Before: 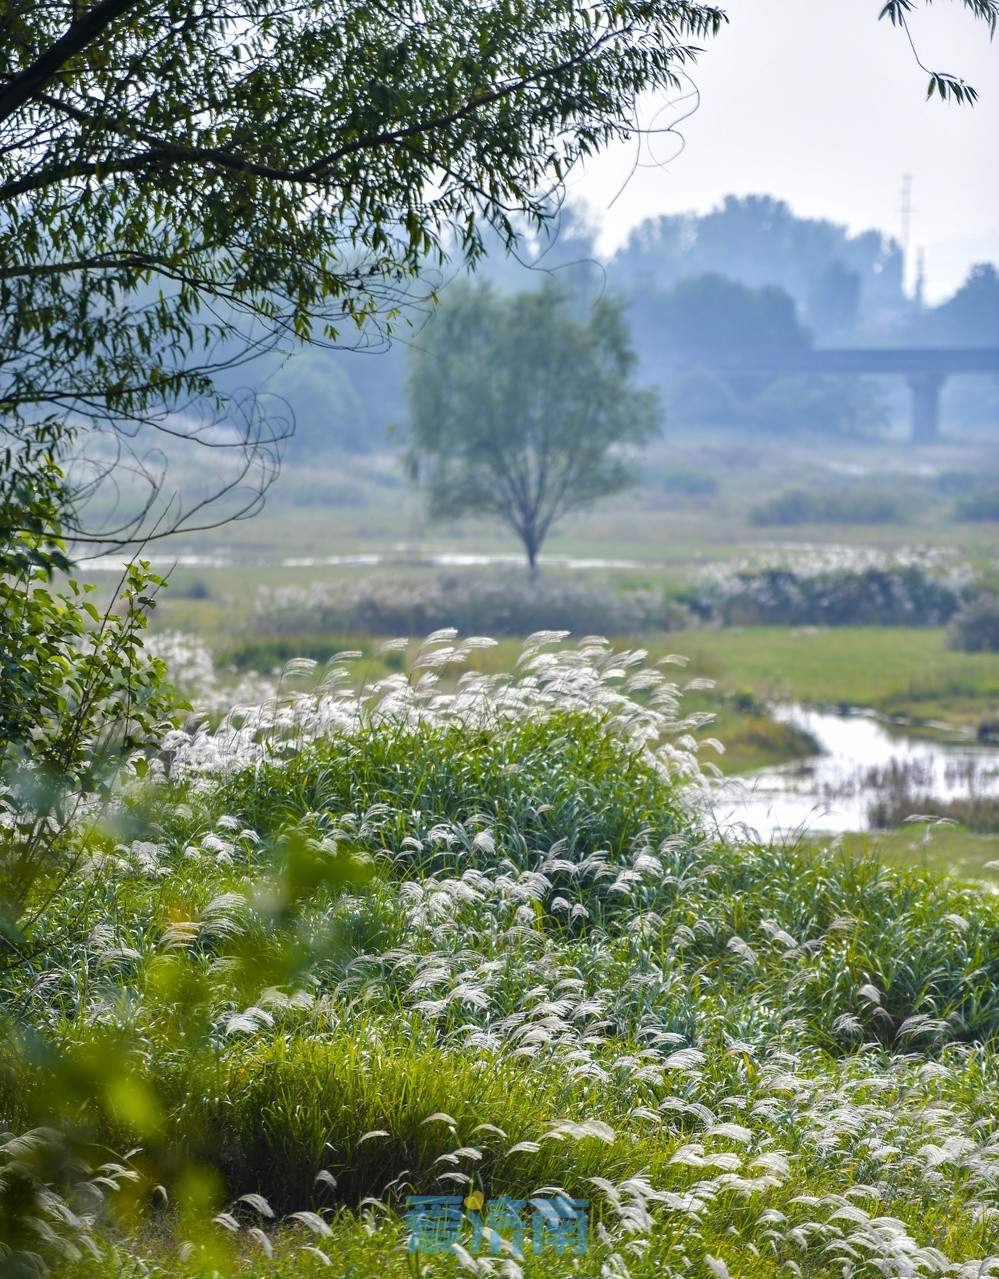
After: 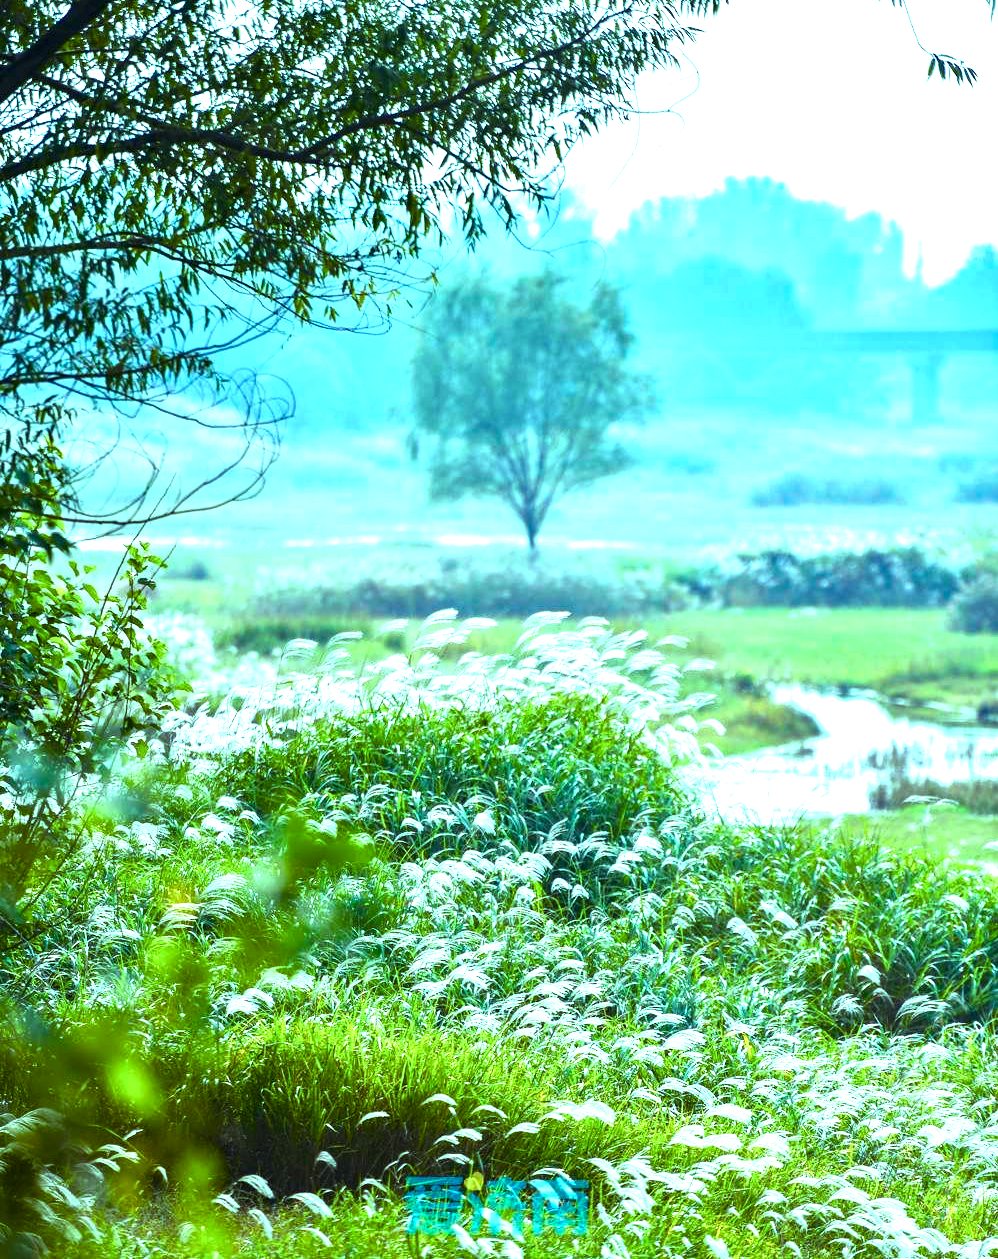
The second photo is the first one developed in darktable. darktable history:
crop: top 1.521%, right 0.024%
exposure: exposure 0.944 EV, compensate highlight preservation false
color balance rgb: highlights gain › chroma 7.59%, highlights gain › hue 184.75°, linear chroma grading › global chroma 6.799%, perceptual saturation grading › global saturation 25.234%, perceptual saturation grading › highlights -50.411%, perceptual saturation grading › shadows 30.536%, perceptual brilliance grading › global brilliance 15.39%, perceptual brilliance grading › shadows -35.394%, global vibrance 20%
